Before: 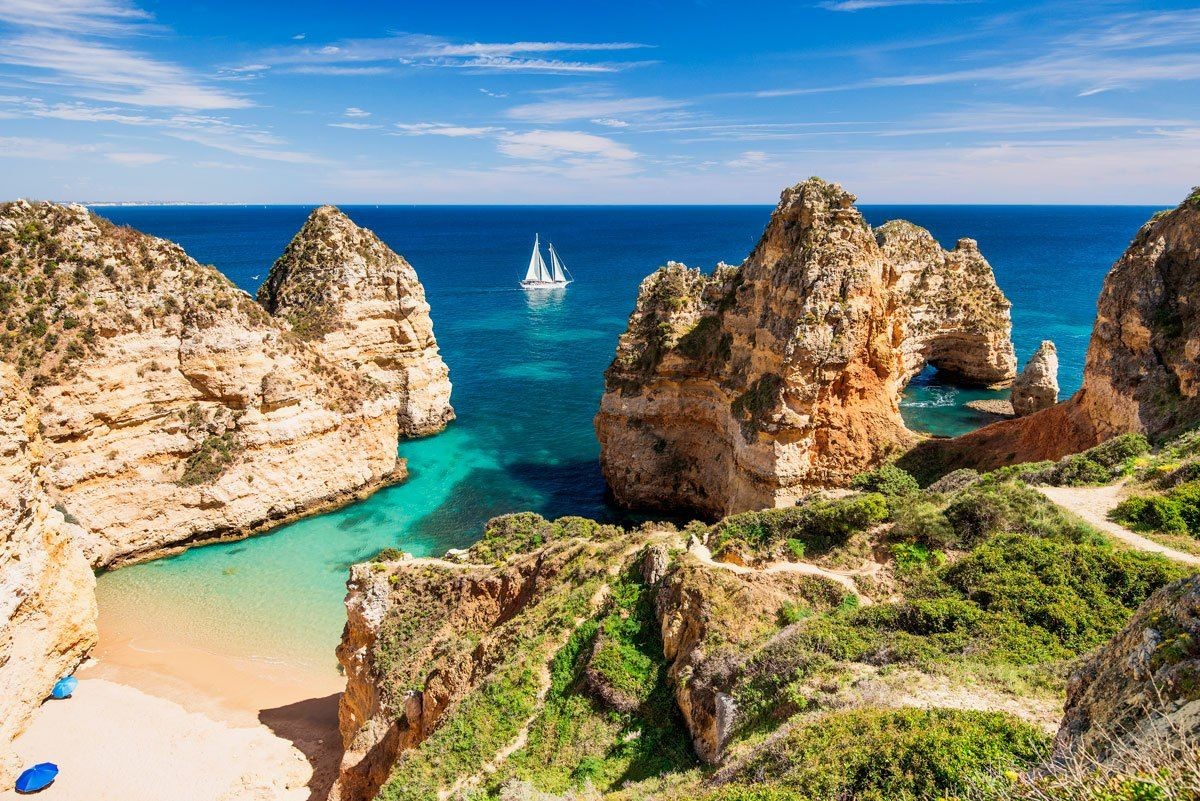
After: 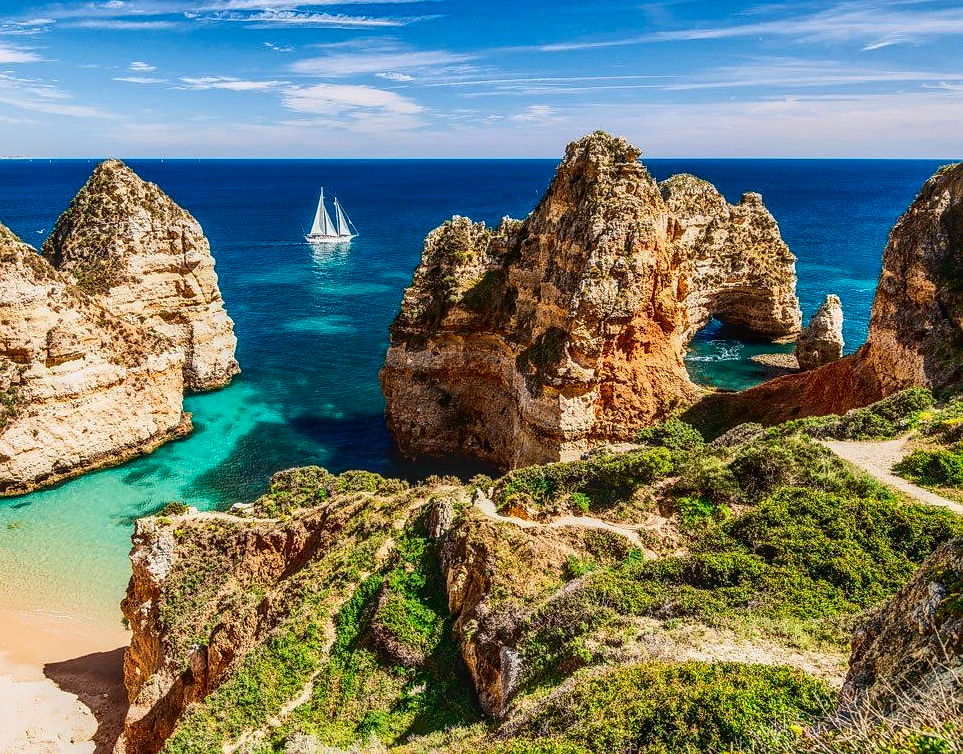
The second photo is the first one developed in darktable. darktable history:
local contrast: highlights 0%, shadows 0%, detail 133%
crop and rotate: left 17.959%, top 5.771%, right 1.742%
sharpen: radius 0.969, amount 0.604
contrast brightness saturation: contrast 0.2, brightness -0.11, saturation 0.1
